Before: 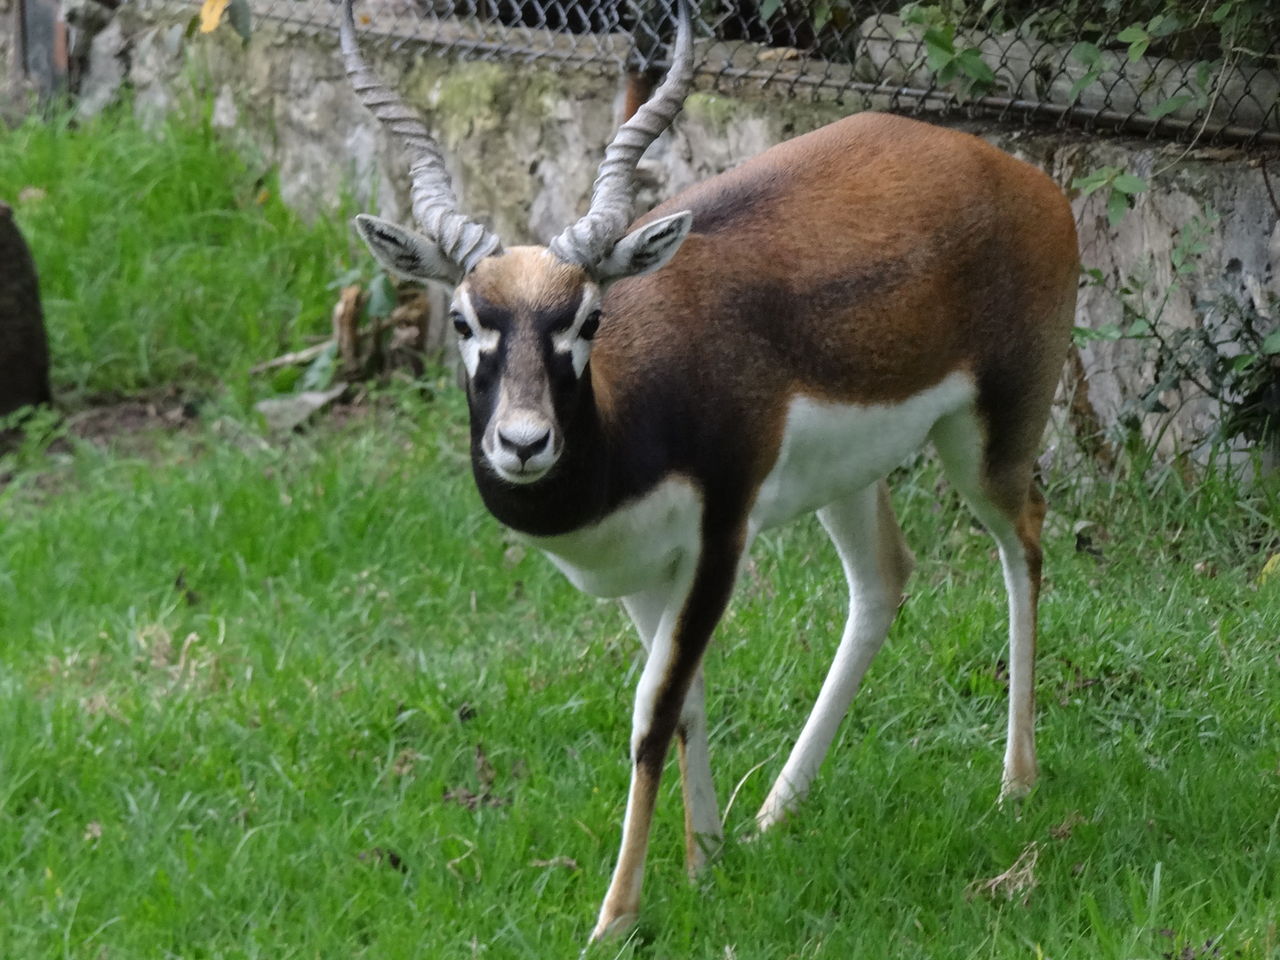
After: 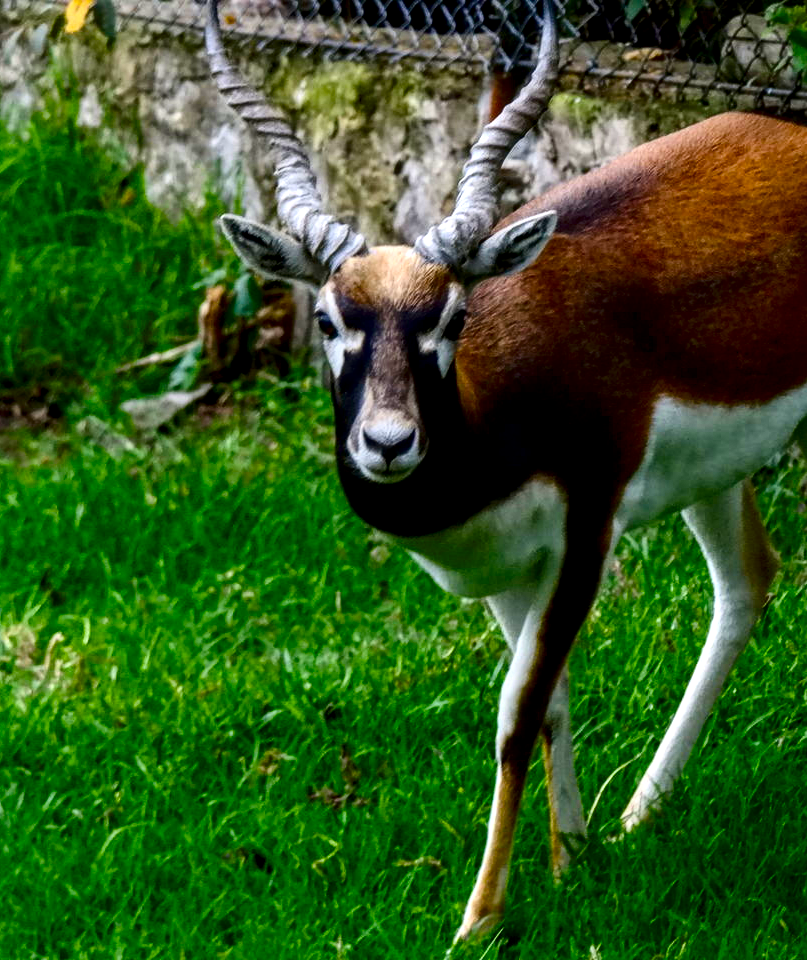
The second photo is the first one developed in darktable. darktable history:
crop: left 10.592%, right 26.295%
color balance rgb: perceptual saturation grading › global saturation 38.765%, perceptual saturation grading › highlights -24.851%, perceptual saturation grading › mid-tones 35.444%, perceptual saturation grading › shadows 36.104%, global vibrance 39.383%
local contrast: detail 142%
contrast brightness saturation: contrast 0.238, brightness -0.221, saturation 0.147
